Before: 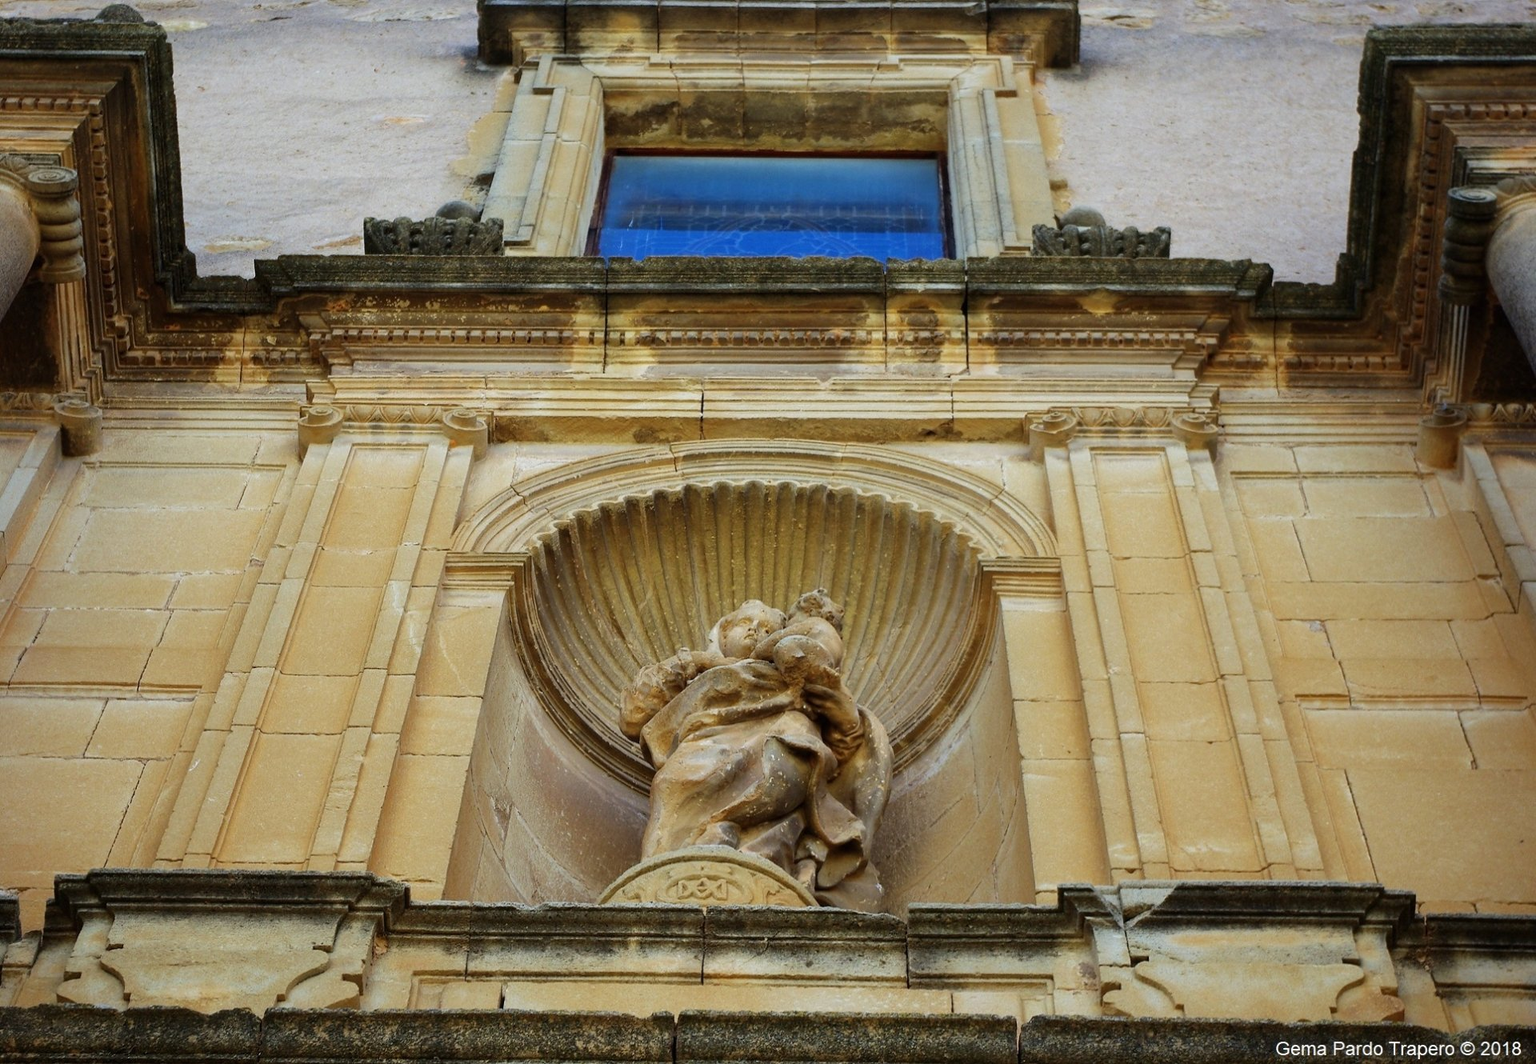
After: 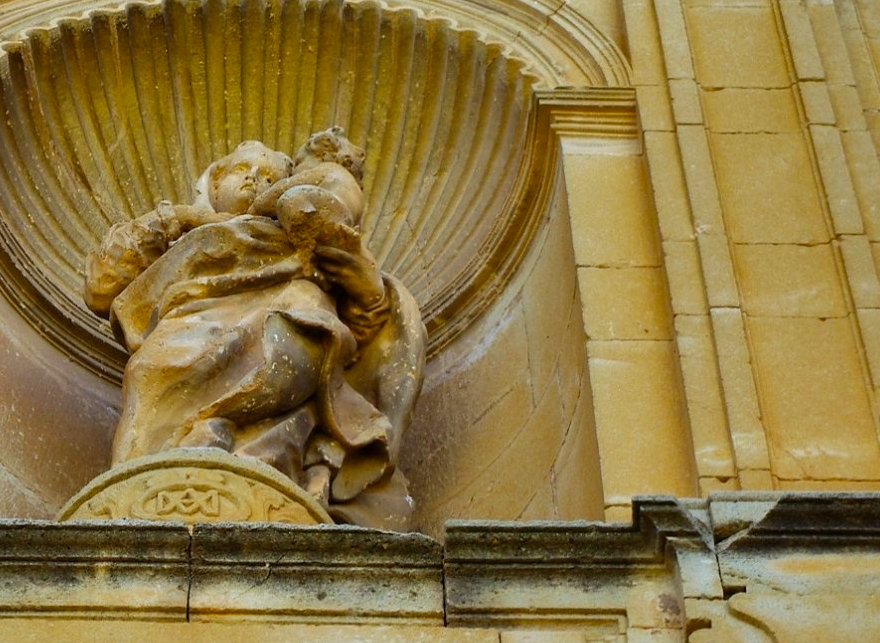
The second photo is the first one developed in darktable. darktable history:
color balance rgb: perceptual saturation grading › global saturation 25%, global vibrance 20%
crop: left 35.976%, top 45.819%, right 18.162%, bottom 5.807%
shadows and highlights: white point adjustment 0.1, highlights -70, soften with gaussian
